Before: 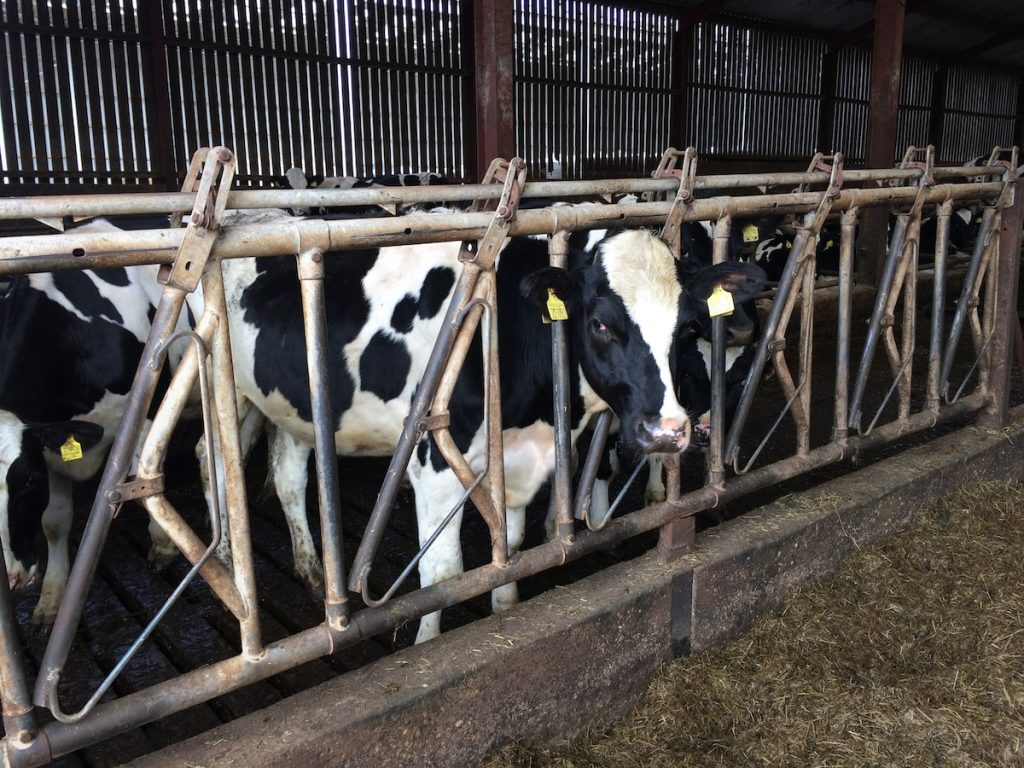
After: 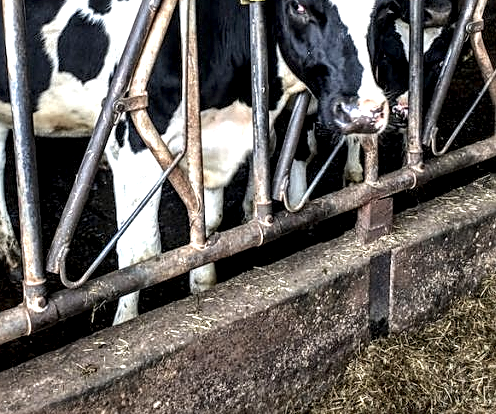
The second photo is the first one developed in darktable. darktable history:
exposure: black level correction 0.001, exposure 0.5 EV, compensate highlight preservation false
local contrast: detail 202%
sharpen: on, module defaults
crop: left 29.51%, top 41.646%, right 21.203%, bottom 3.462%
